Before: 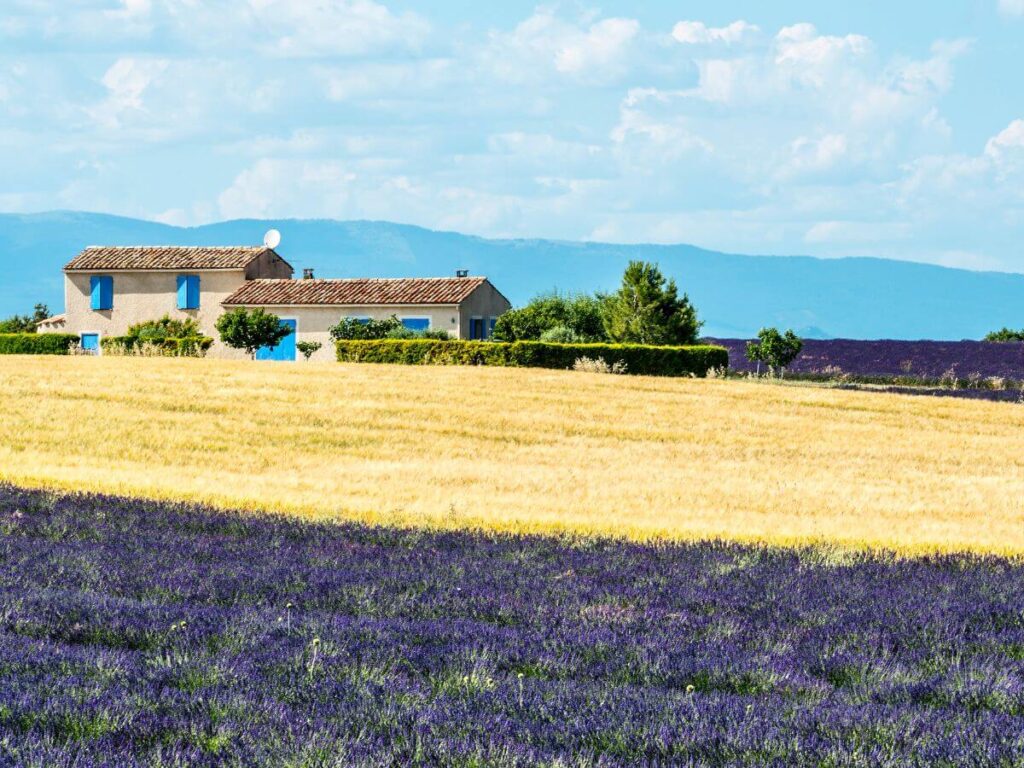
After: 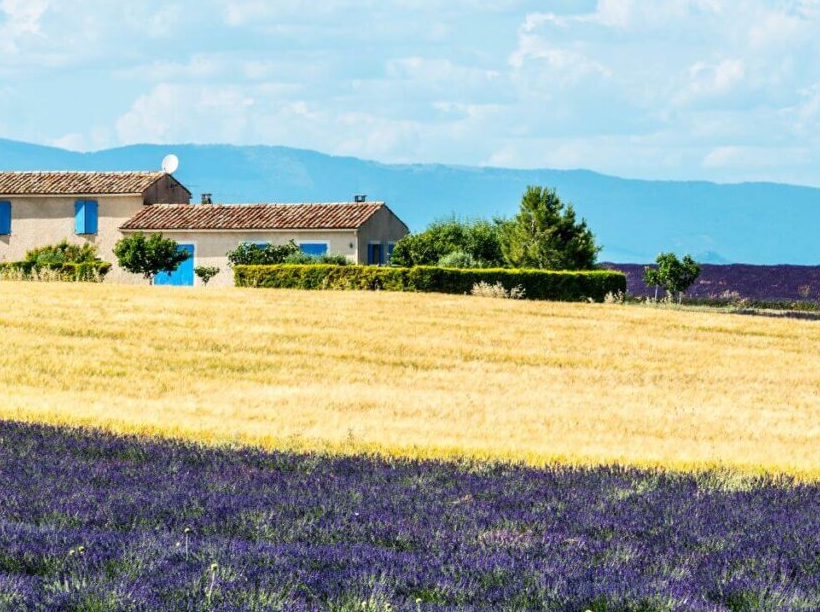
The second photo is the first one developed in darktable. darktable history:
crop and rotate: left 9.962%, top 9.804%, right 9.943%, bottom 10.438%
